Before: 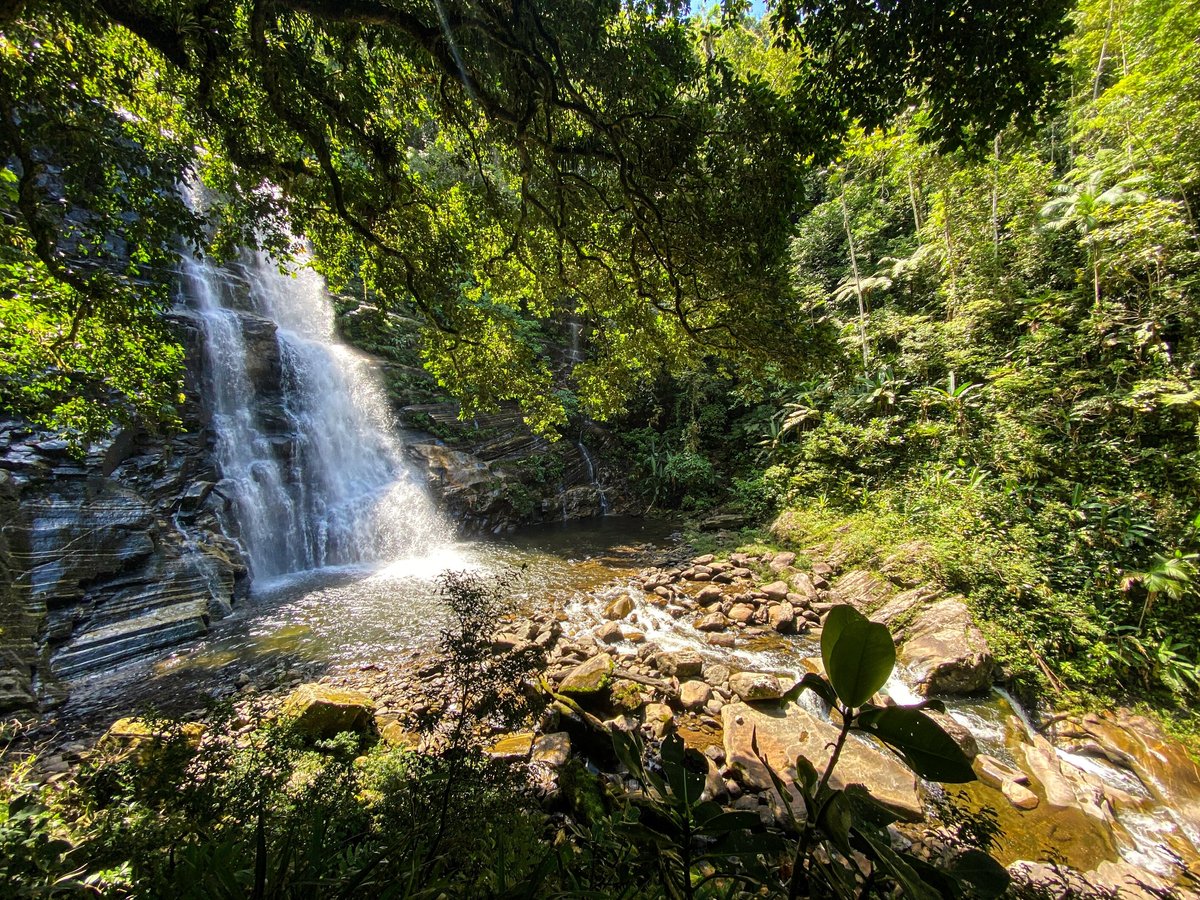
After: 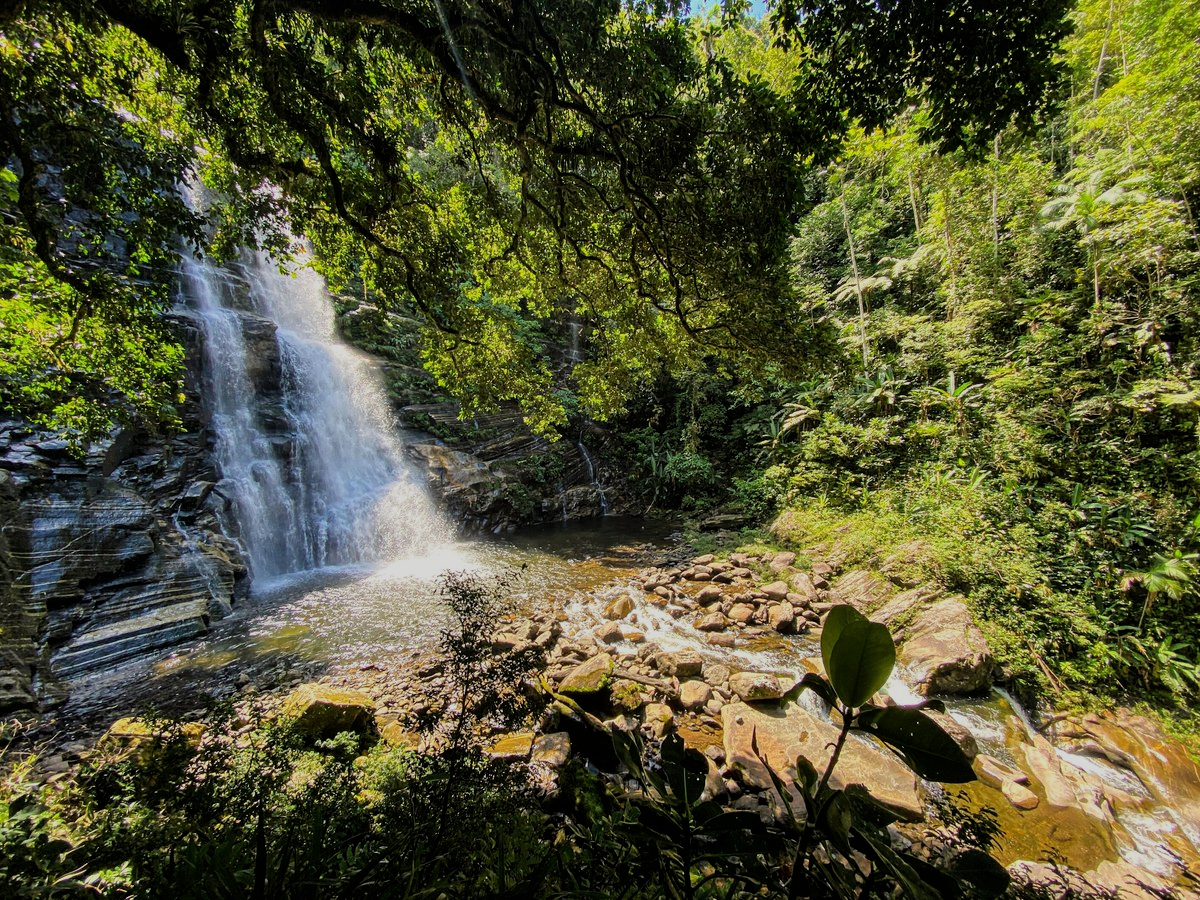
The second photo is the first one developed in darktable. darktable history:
filmic rgb: black relative exposure -8.03 EV, white relative exposure 4.05 EV, hardness 4.21, contrast 0.921, color science v6 (2022)
